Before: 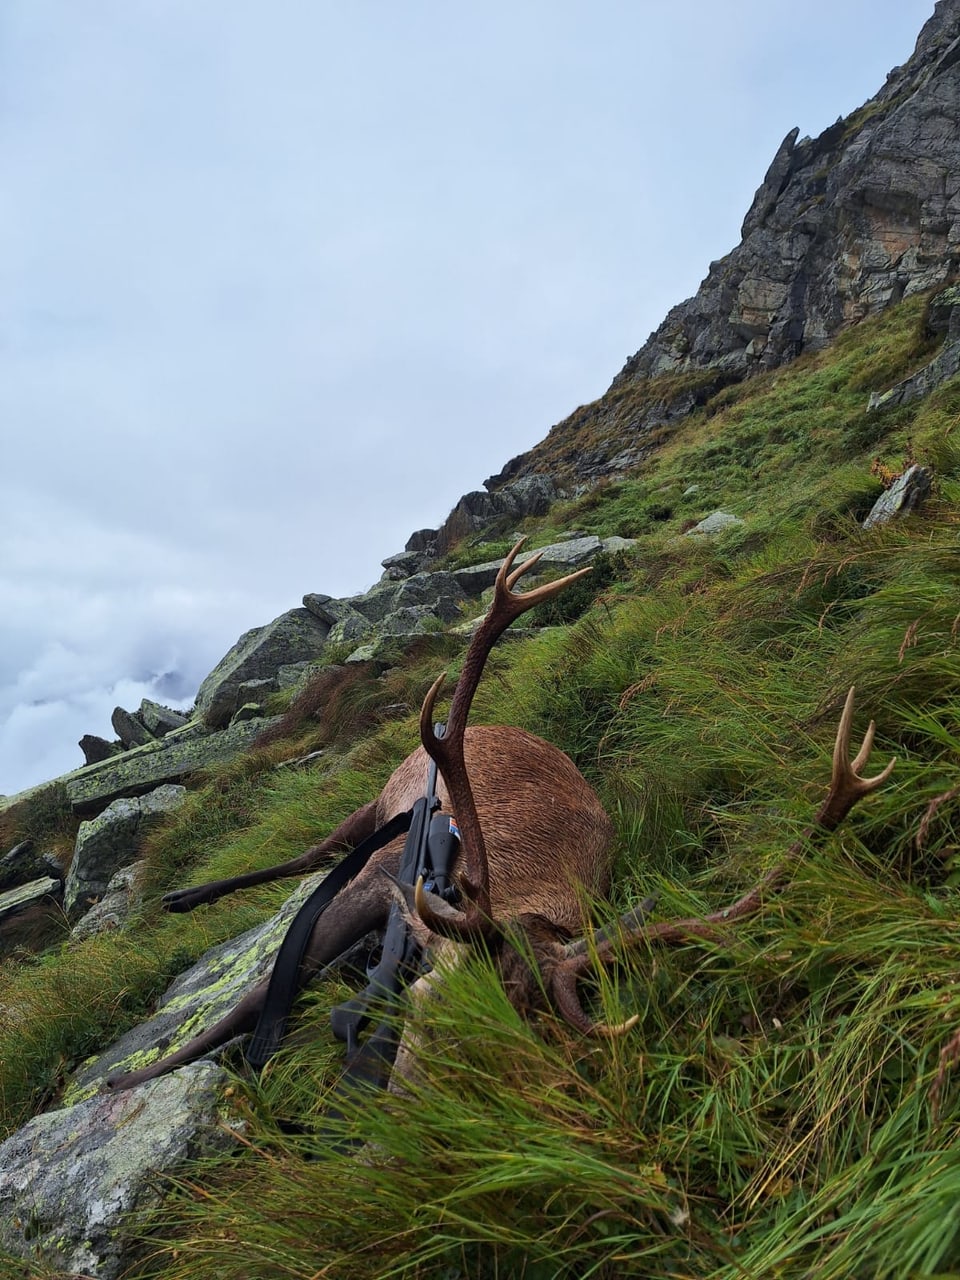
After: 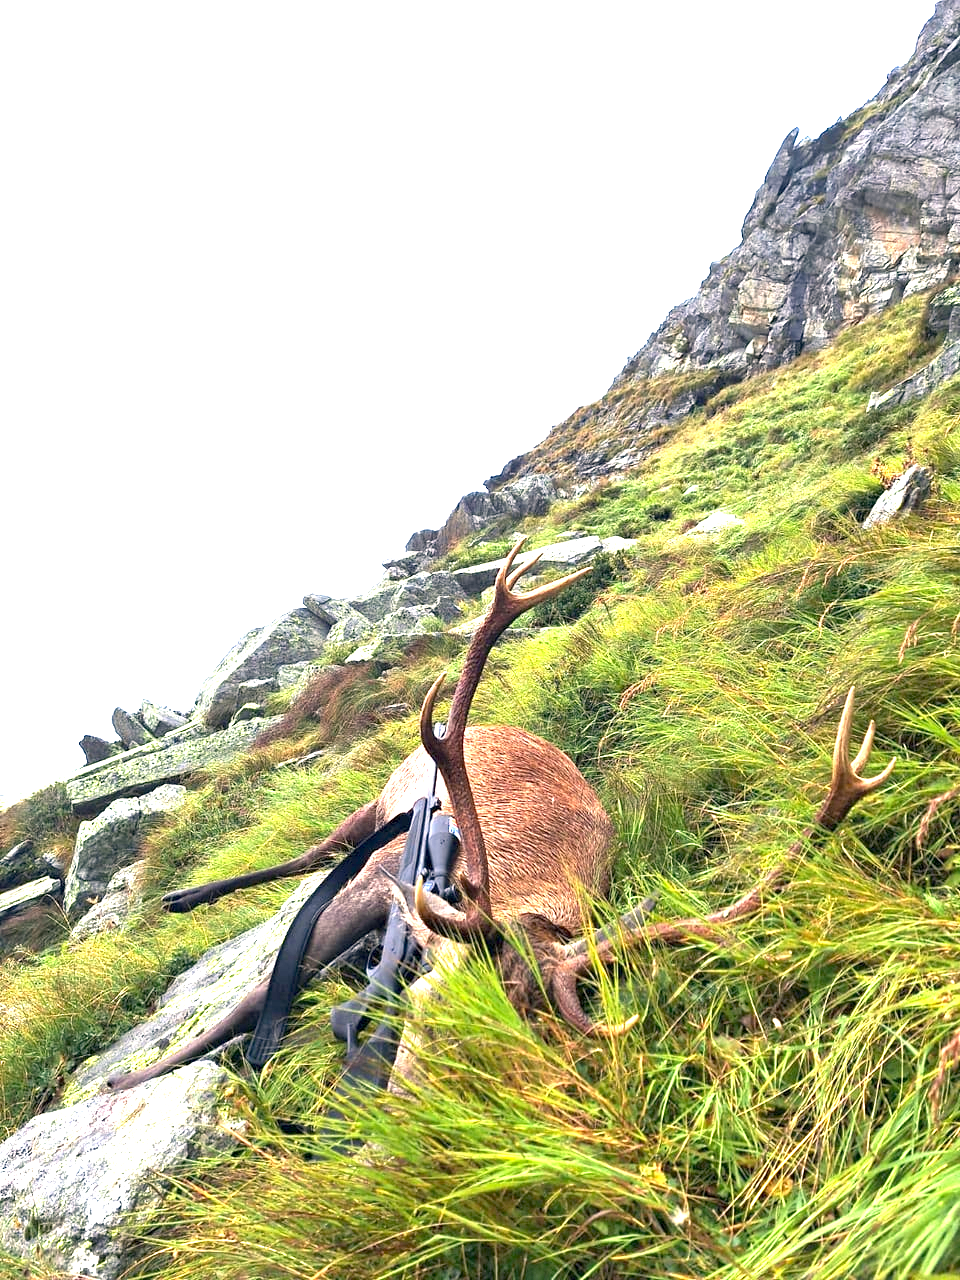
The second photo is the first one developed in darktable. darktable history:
color correction: highlights a* 5.38, highlights b* 5.3, shadows a* -4.26, shadows b* -5.11
exposure: black level correction 0.001, exposure 2.607 EV, compensate exposure bias true, compensate highlight preservation false
